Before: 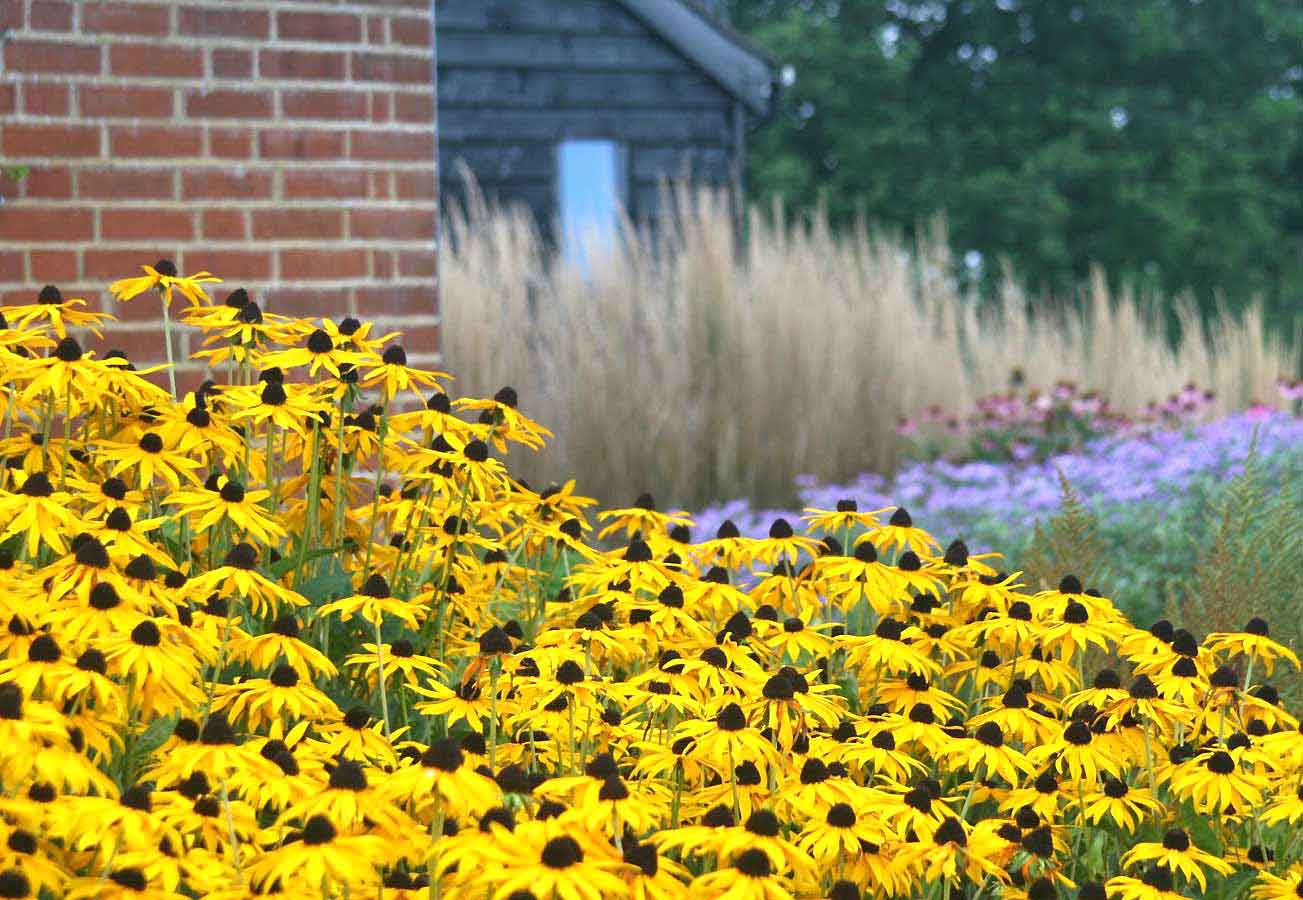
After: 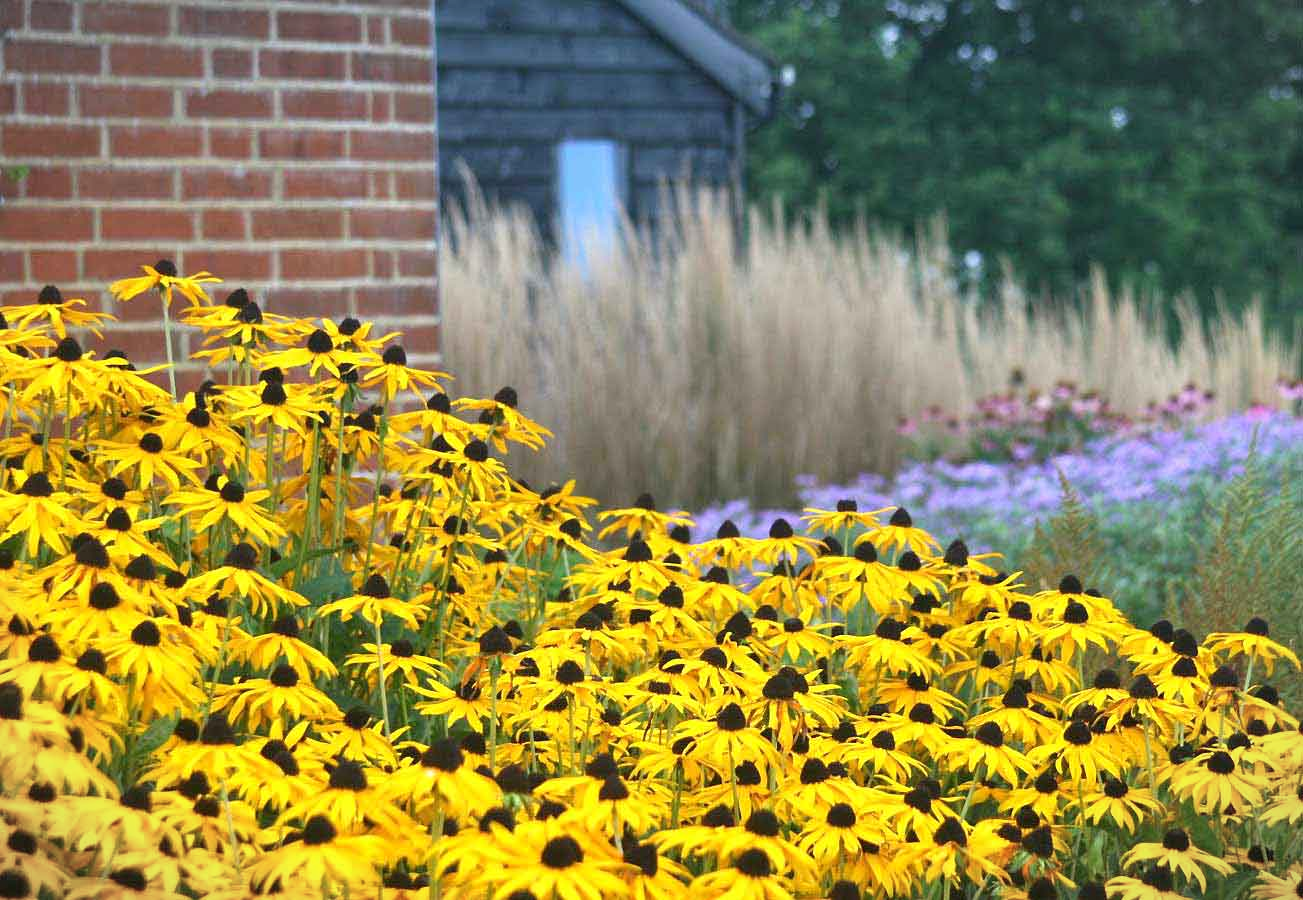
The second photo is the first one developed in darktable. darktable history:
vignetting: fall-off start 100.84%, fall-off radius 65.36%, automatic ratio true, unbound false
